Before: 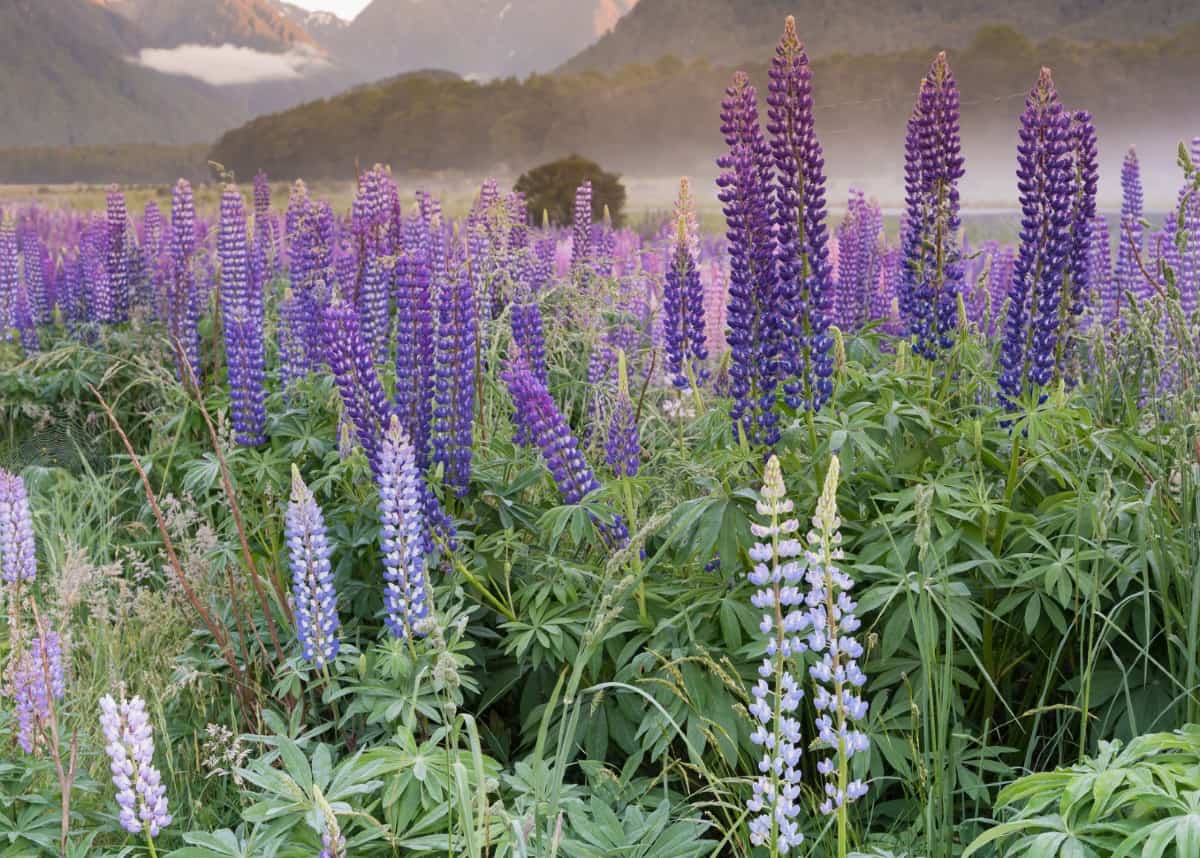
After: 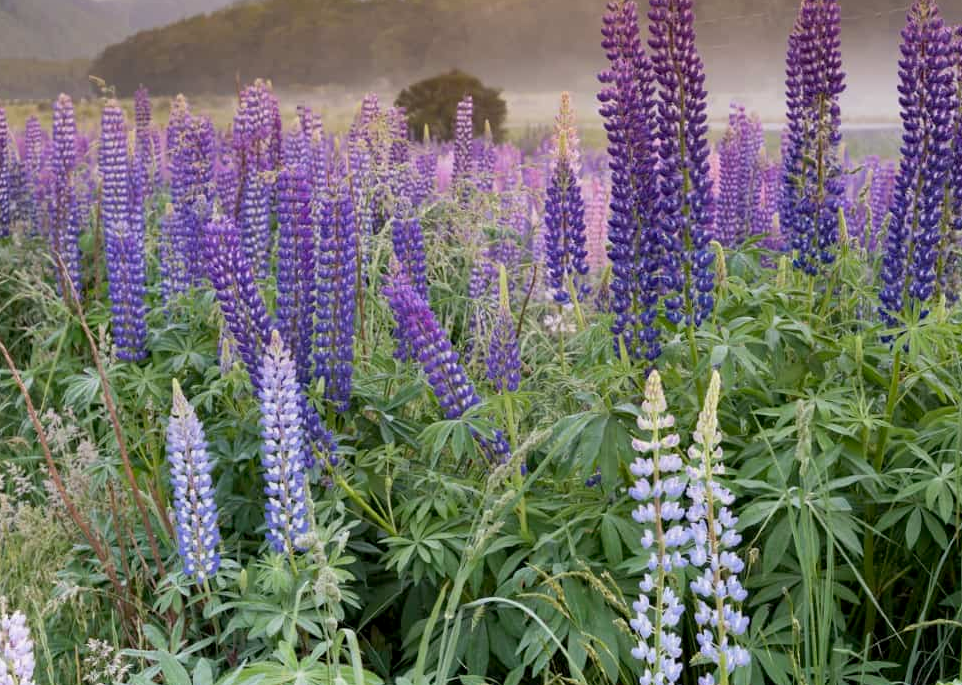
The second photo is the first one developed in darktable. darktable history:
crop and rotate: left 9.936%, top 10.022%, right 9.846%, bottom 10.045%
exposure: black level correction 0.004, exposure 0.016 EV, compensate highlight preservation false
